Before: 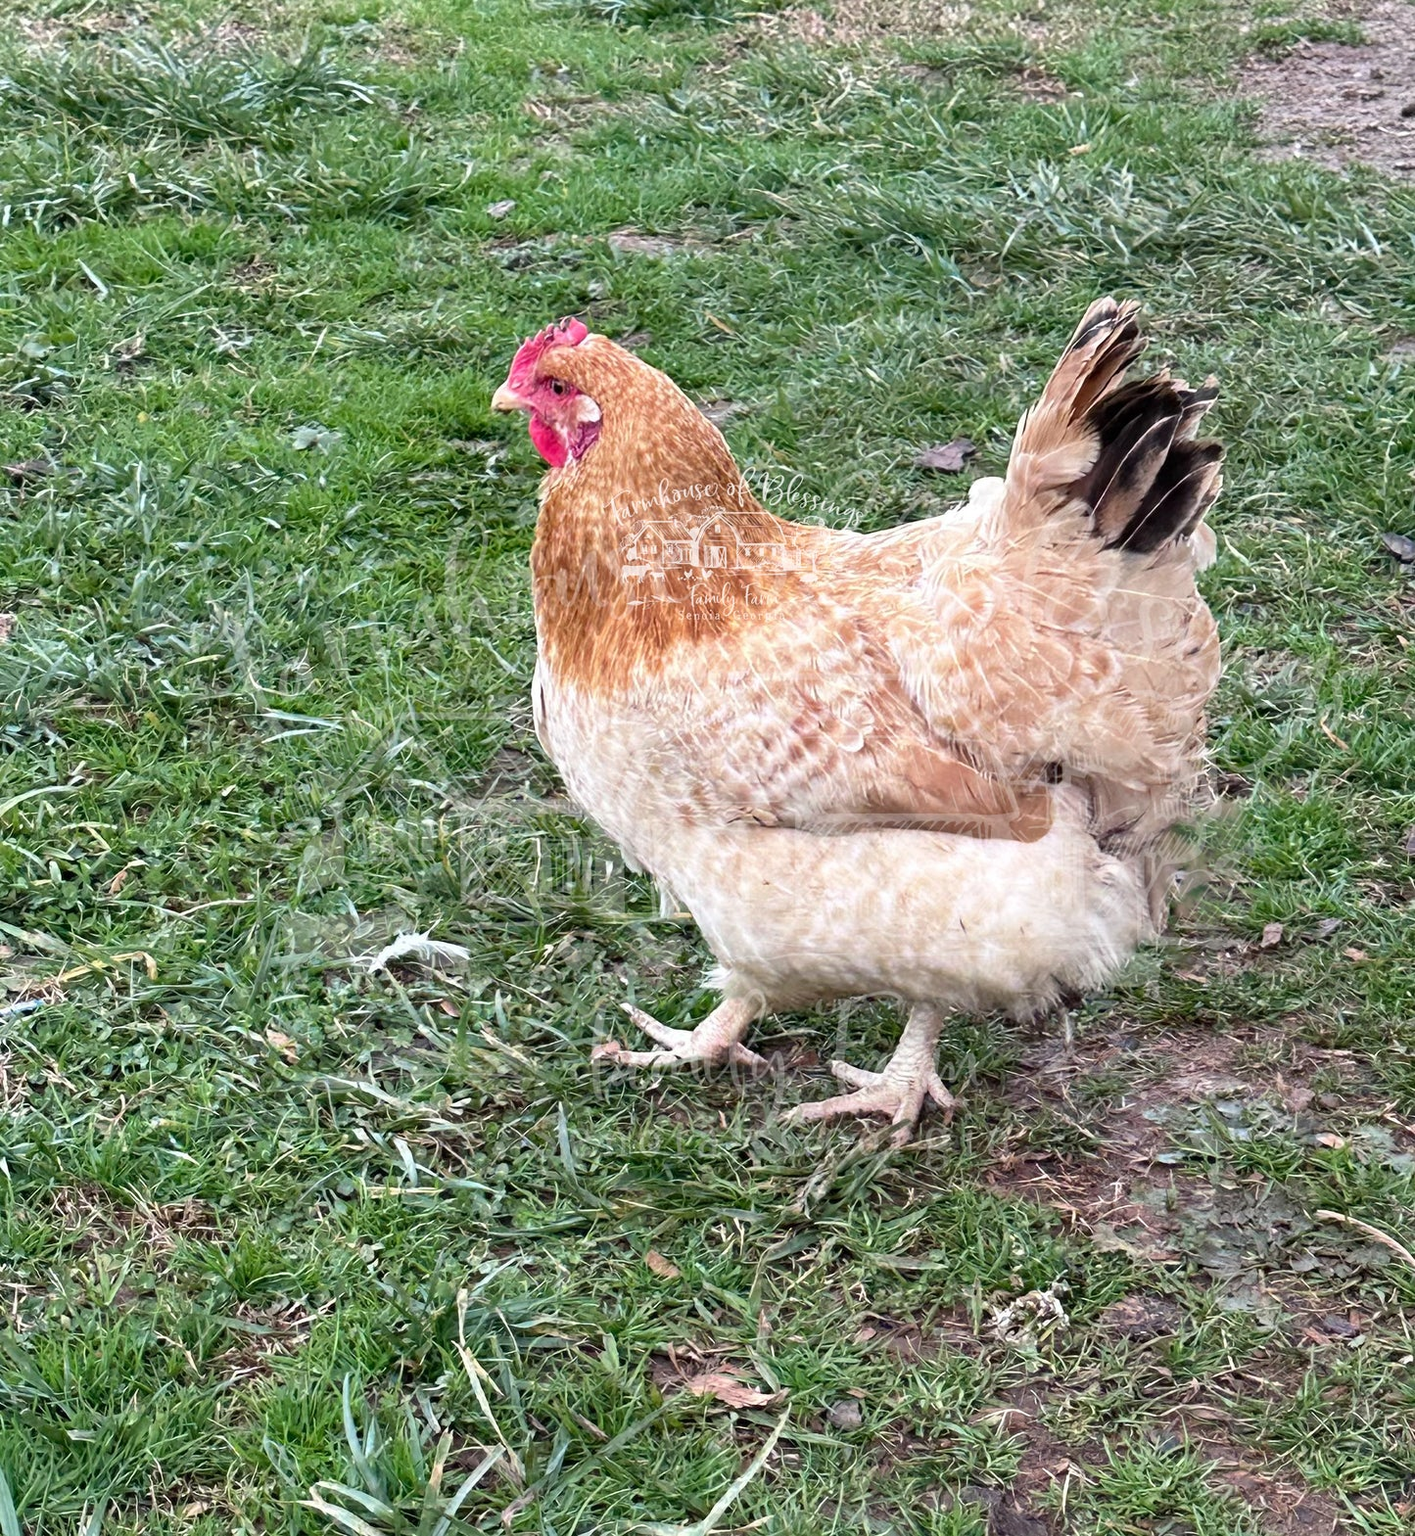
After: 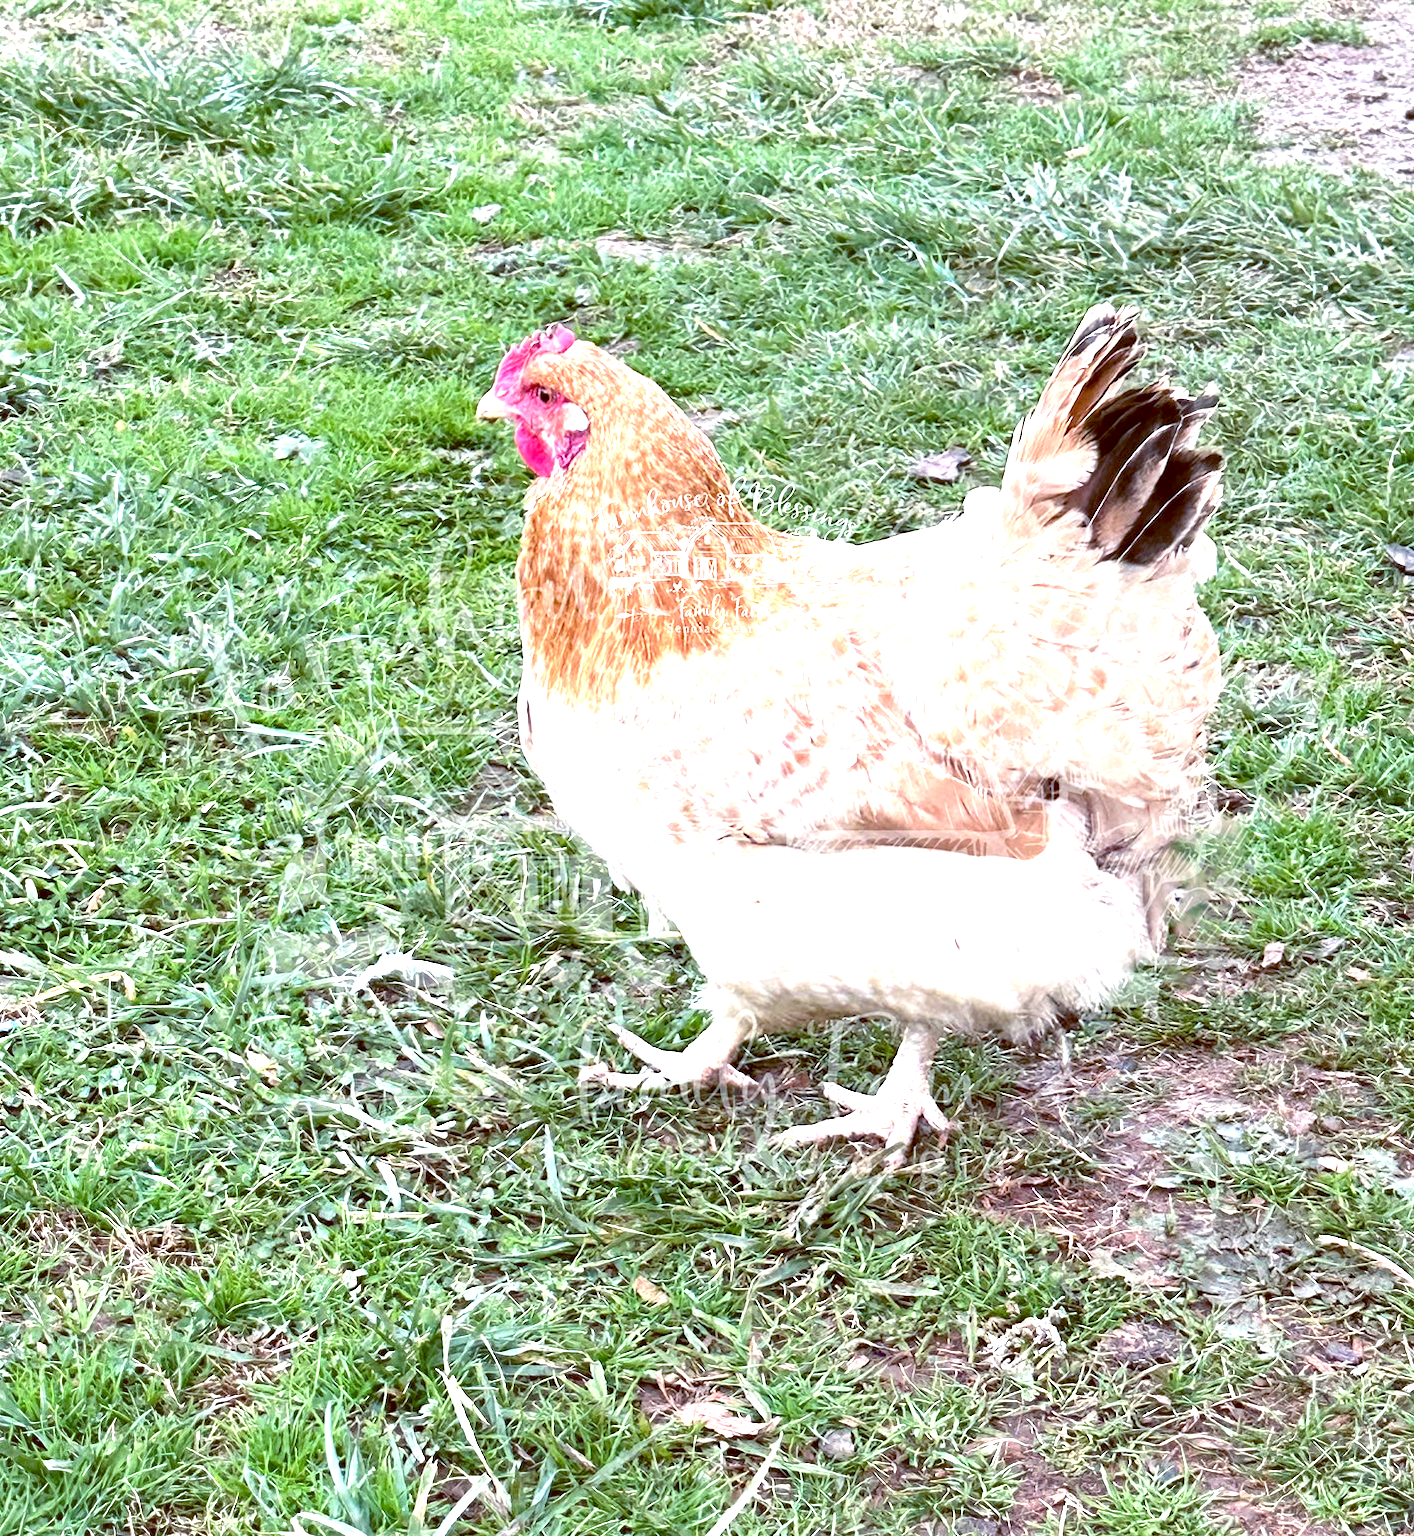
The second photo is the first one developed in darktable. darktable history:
exposure: exposure 1.2 EV, compensate highlight preservation false
color balance: lift [1, 1.015, 1.004, 0.985], gamma [1, 0.958, 0.971, 1.042], gain [1, 0.956, 0.977, 1.044]
crop: left 1.743%, right 0.268%, bottom 2.011%
